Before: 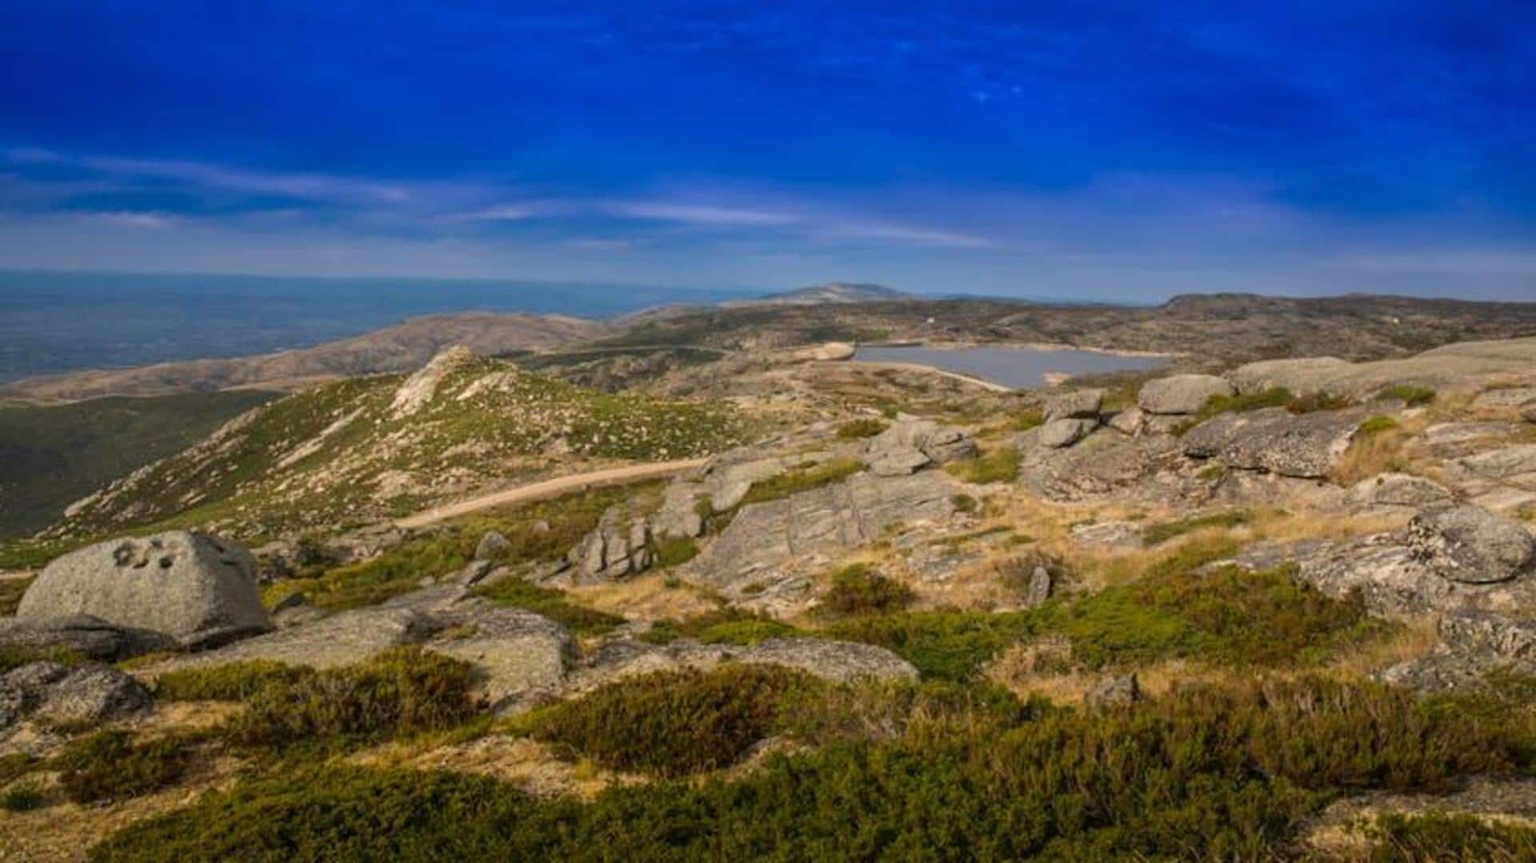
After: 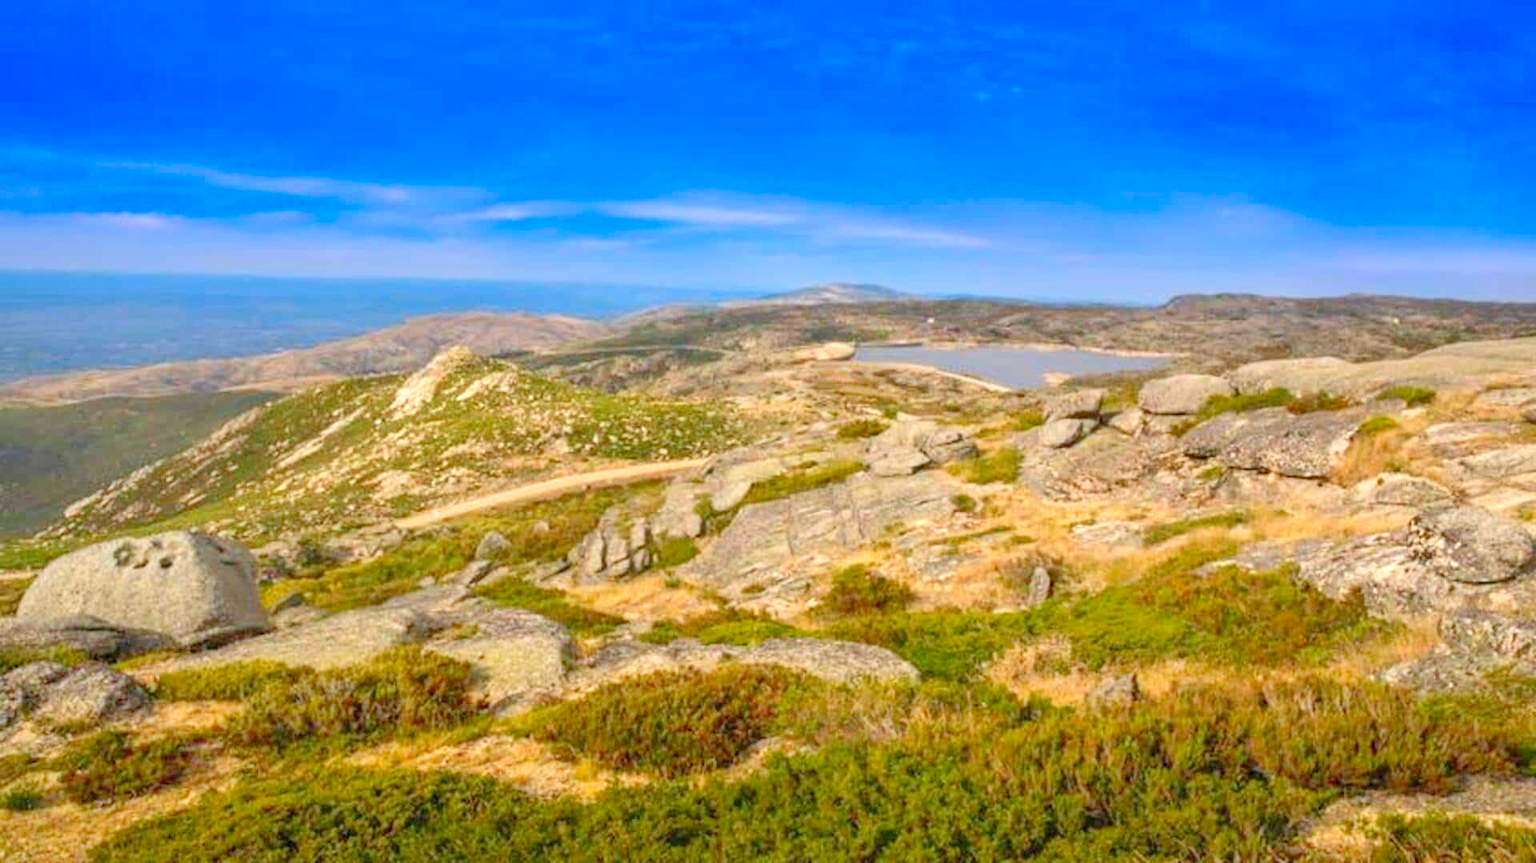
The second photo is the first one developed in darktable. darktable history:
shadows and highlights: soften with gaussian
levels: levels [0.008, 0.318, 0.836]
